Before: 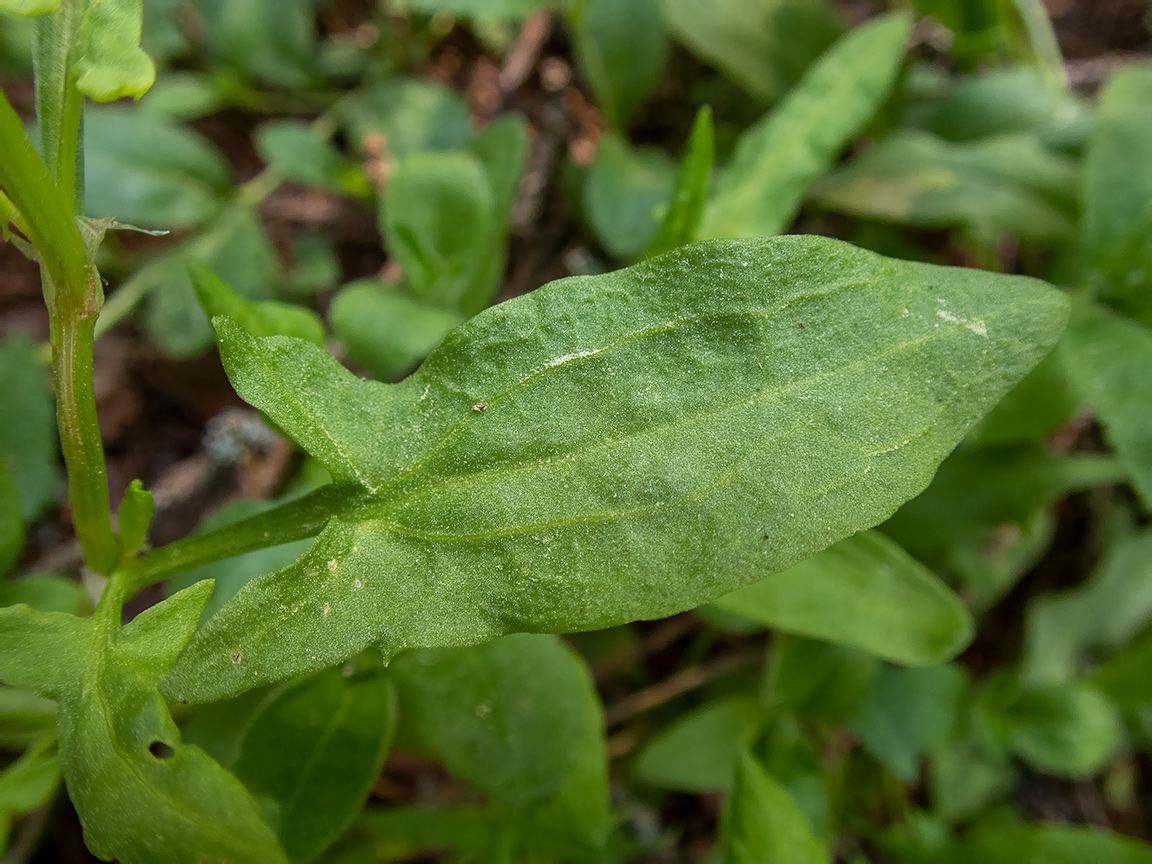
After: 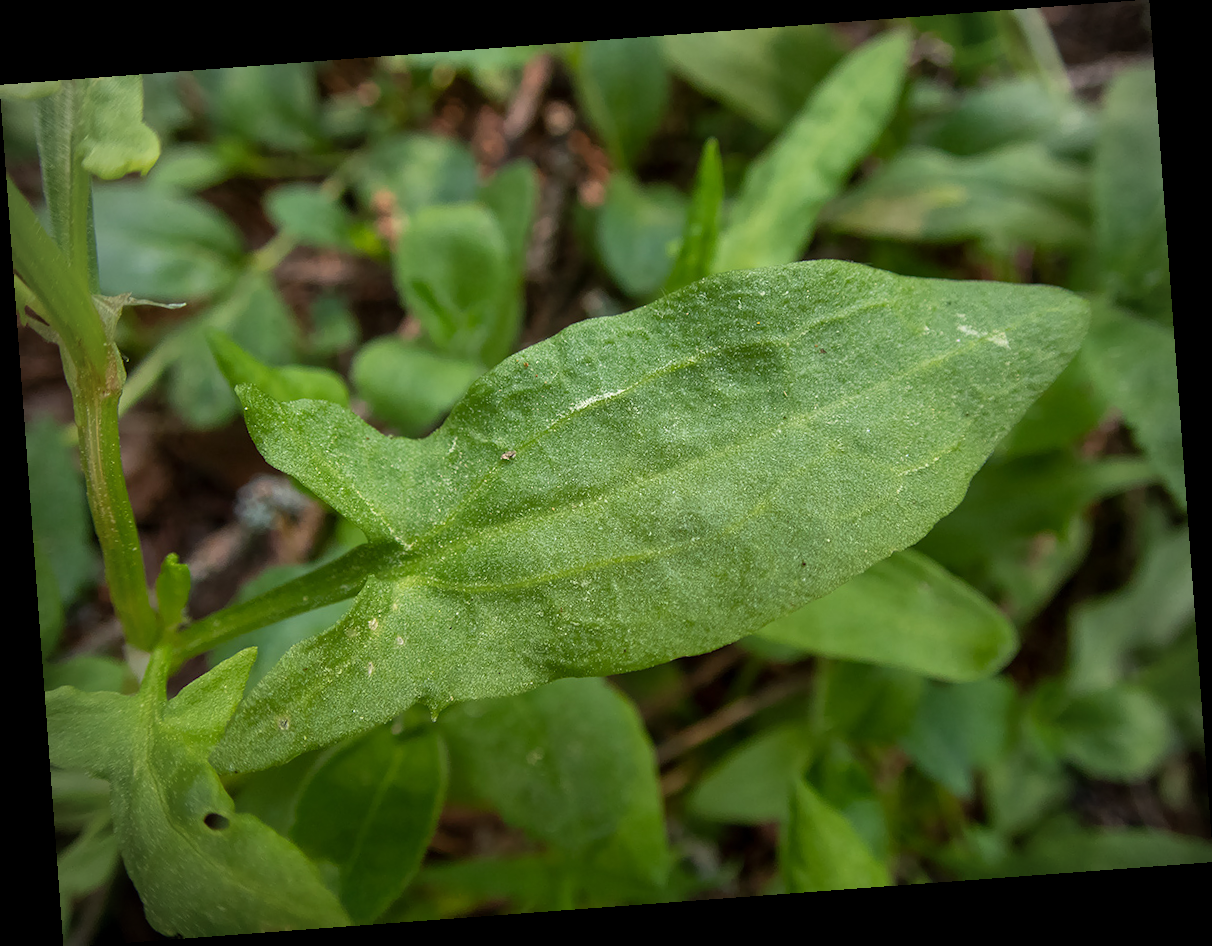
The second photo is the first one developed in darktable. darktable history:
vignetting: on, module defaults
rotate and perspective: rotation -4.25°, automatic cropping off
